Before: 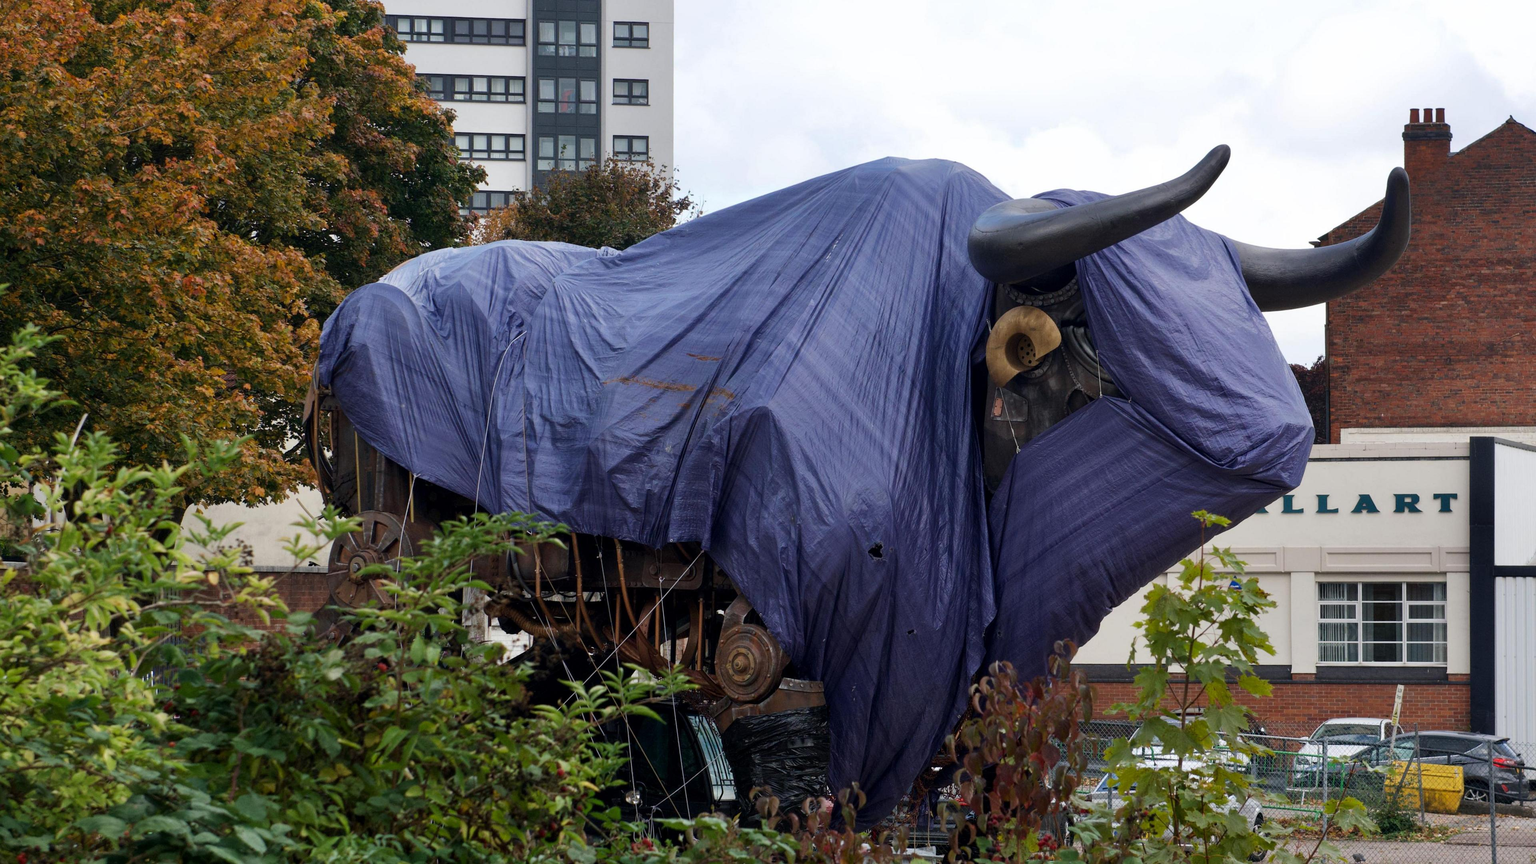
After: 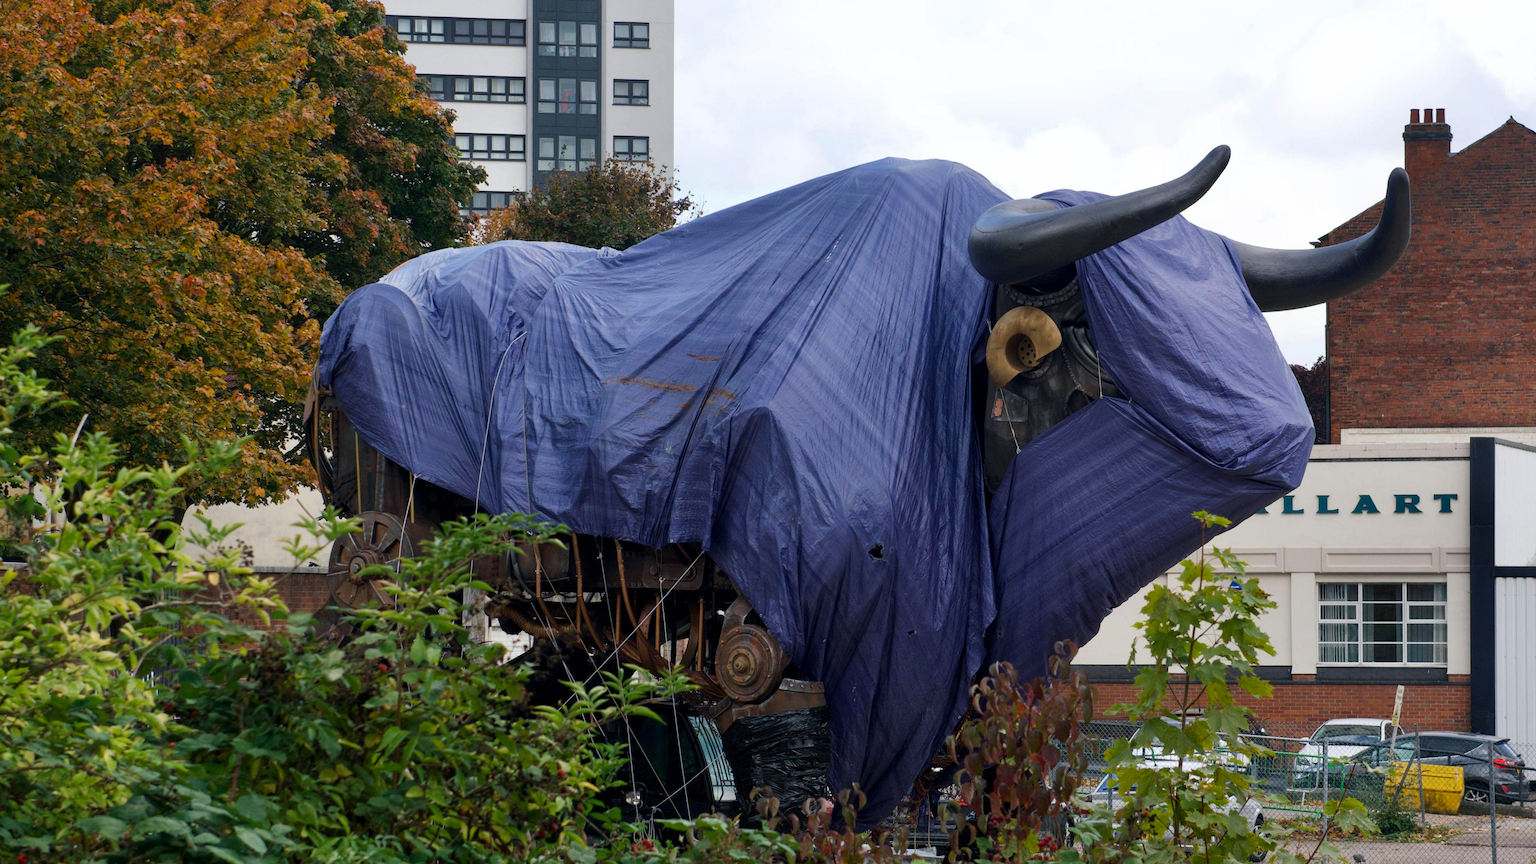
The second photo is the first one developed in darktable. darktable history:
color balance rgb: shadows lift › chroma 2.042%, shadows lift › hue 217.81°, perceptual saturation grading › global saturation 10.689%
